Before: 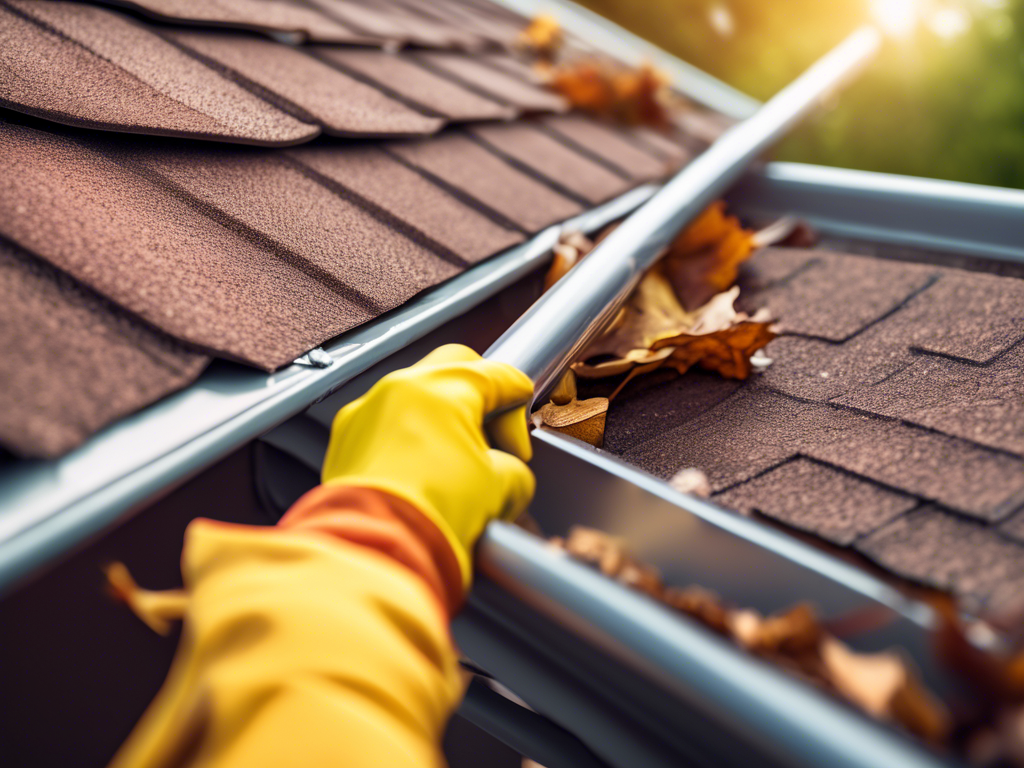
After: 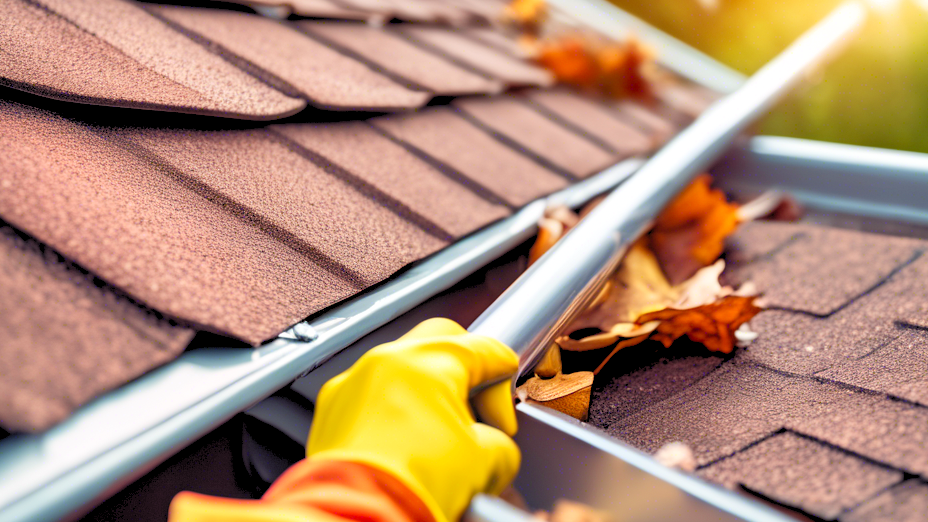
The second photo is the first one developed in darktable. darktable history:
shadows and highlights: low approximation 0.01, soften with gaussian
crop: left 1.509%, top 3.452%, right 7.696%, bottom 28.452%
levels: levels [0.072, 0.414, 0.976]
